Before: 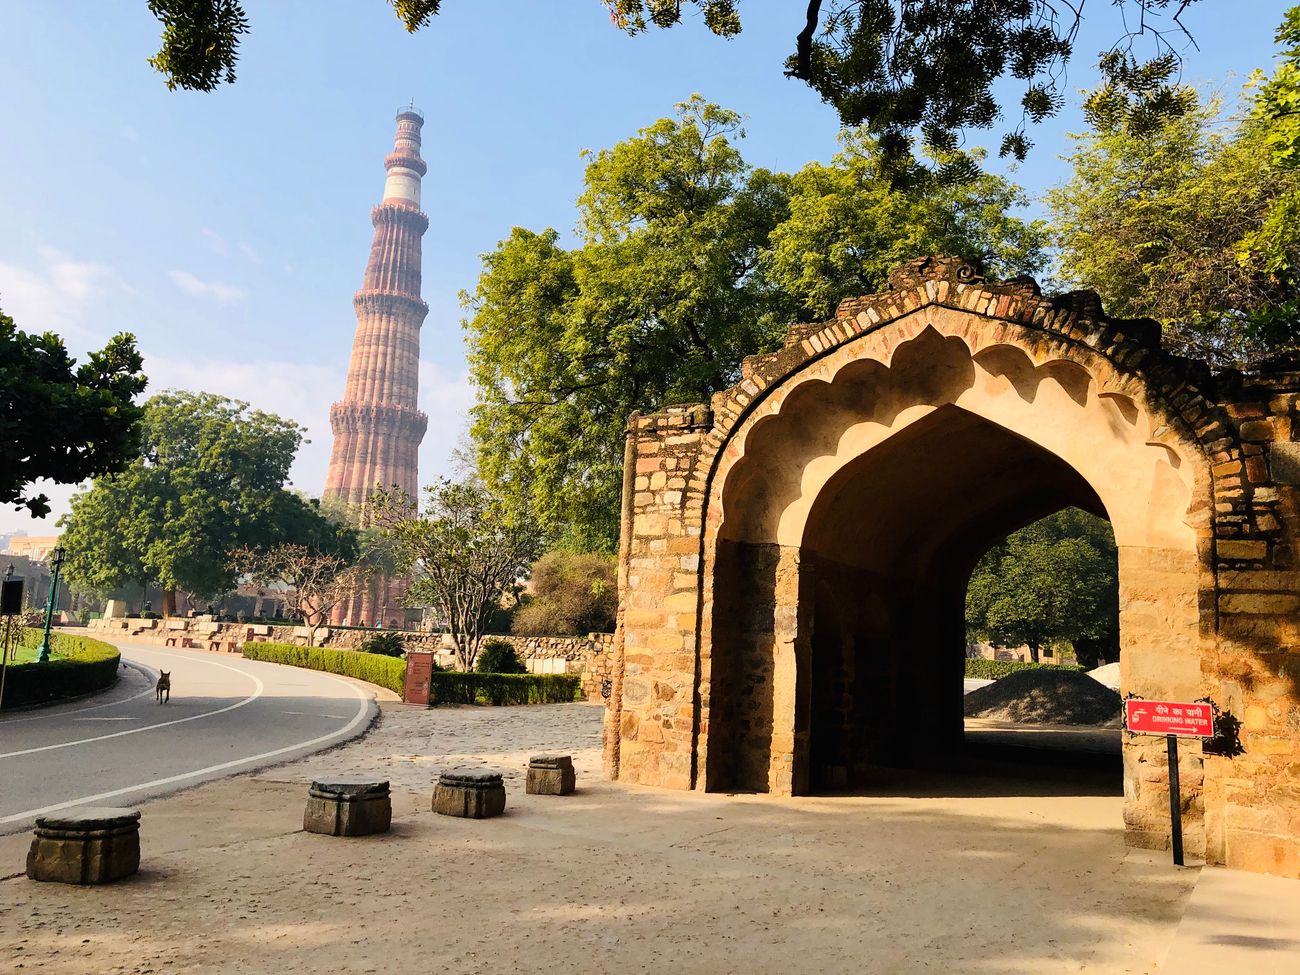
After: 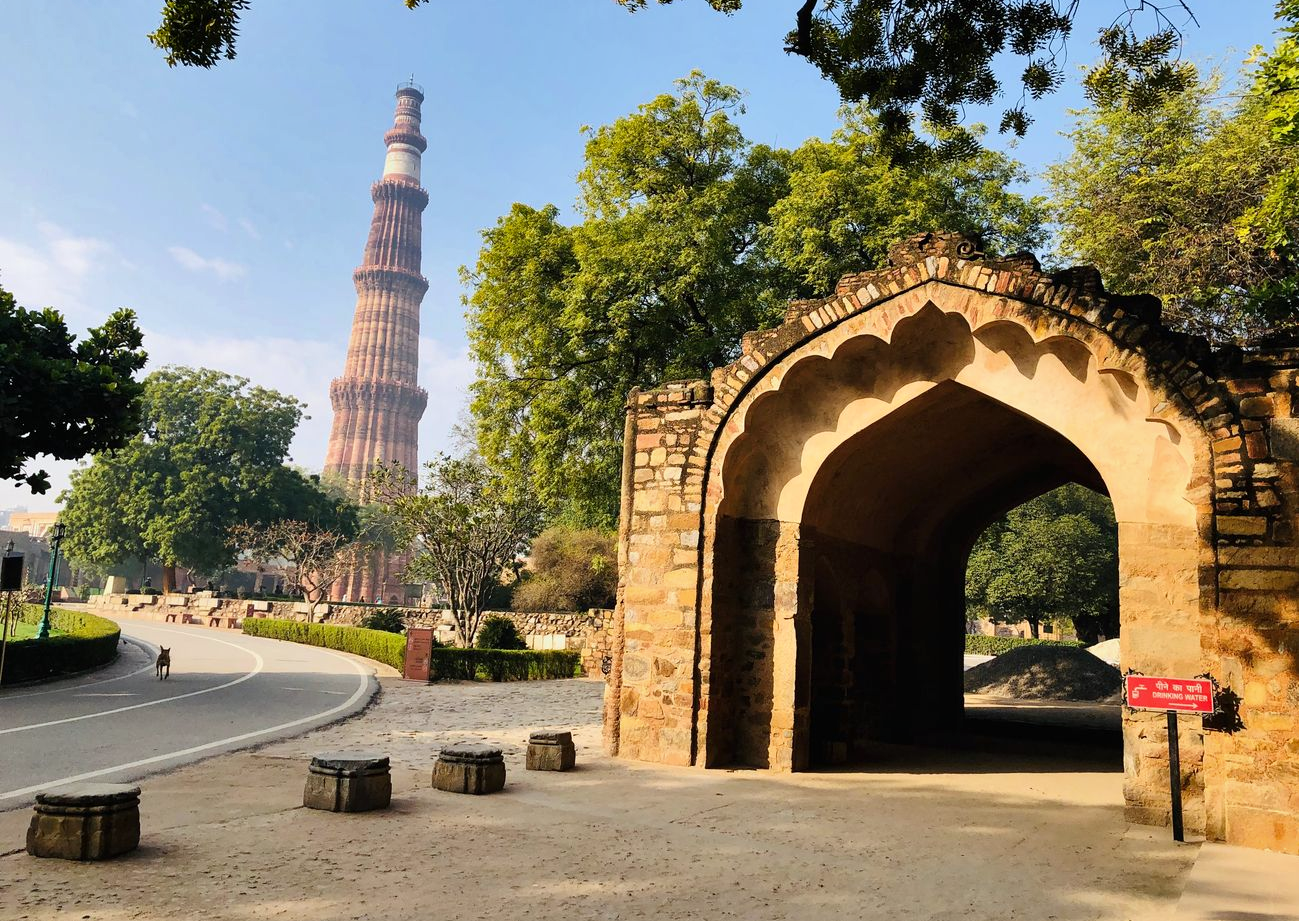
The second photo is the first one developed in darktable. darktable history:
shadows and highlights: shadows color adjustment 97.66%, soften with gaussian
crop and rotate: top 2.479%, bottom 3.018%
white balance: red 0.986, blue 1.01
